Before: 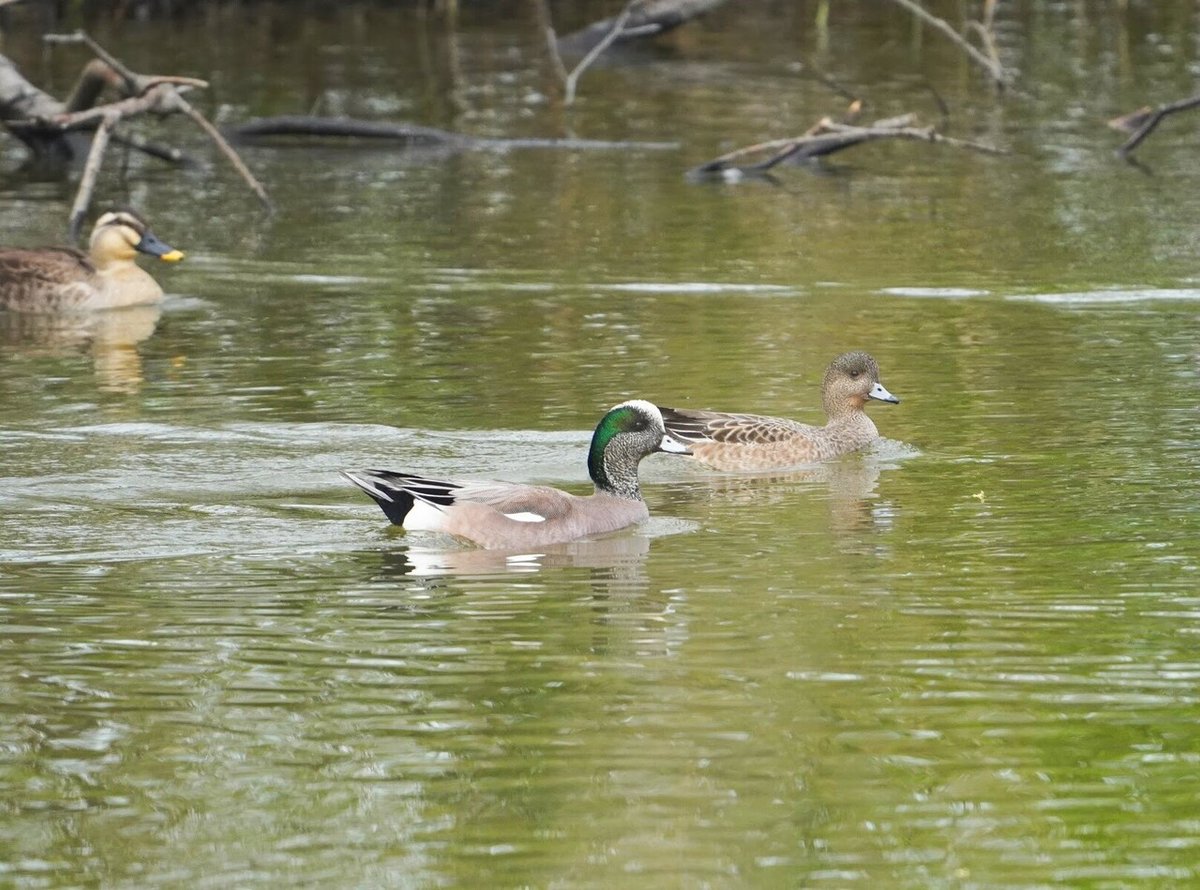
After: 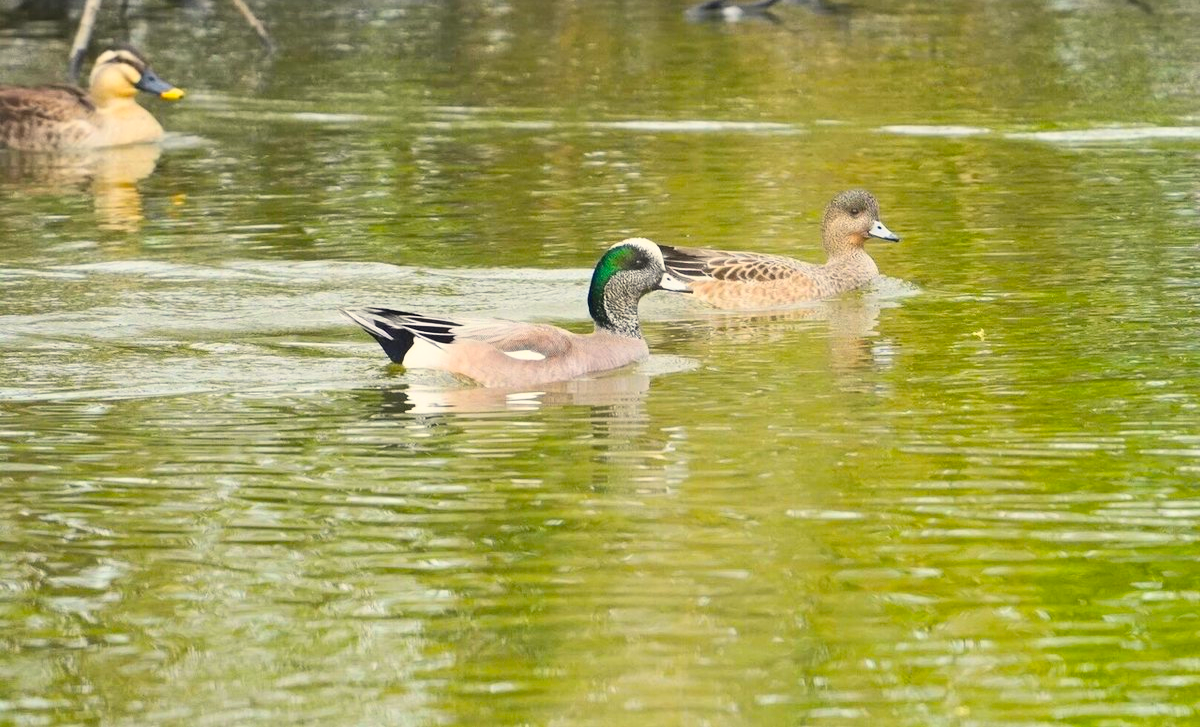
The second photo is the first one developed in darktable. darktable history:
color balance rgb: shadows lift › hue 85.76°, highlights gain › chroma 3.063%, highlights gain › hue 78.55°, linear chroma grading › global chroma 9.066%, perceptual saturation grading › global saturation 19.684%
exposure: exposure -0.07 EV, compensate highlight preservation false
contrast brightness saturation: contrast 0.204, brightness 0.14, saturation 0.137
crop and rotate: top 18.215%
